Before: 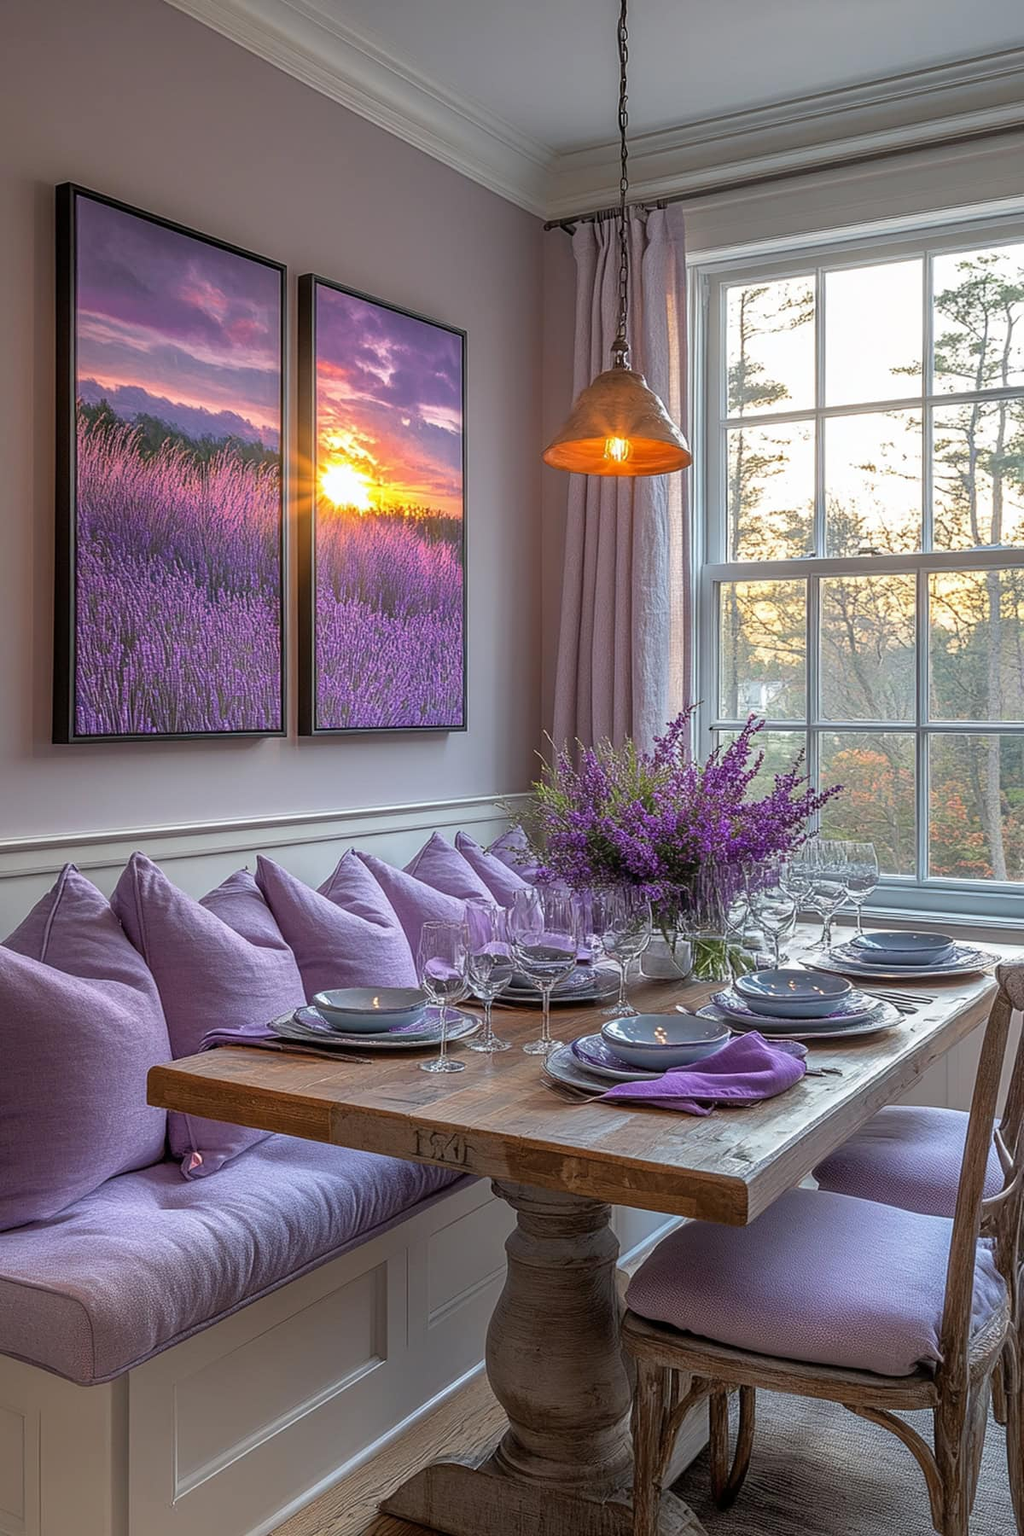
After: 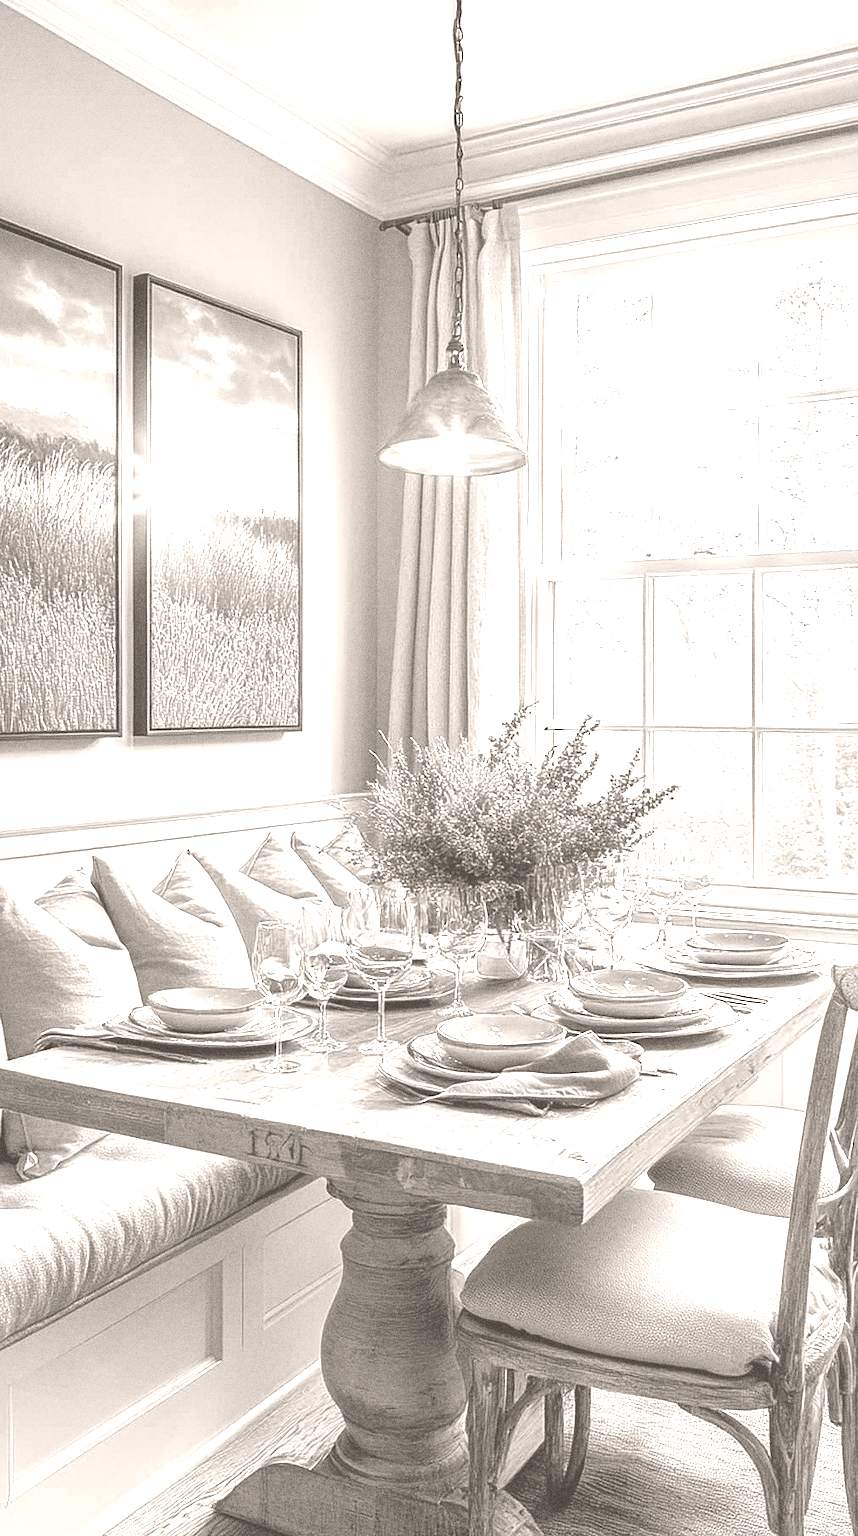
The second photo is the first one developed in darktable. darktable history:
exposure: black level correction 0, exposure 0.7 EV, compensate exposure bias true, compensate highlight preservation false
crop: left 16.145%
color balance rgb: linear chroma grading › global chroma 16.62%, perceptual saturation grading › highlights -8.63%, perceptual saturation grading › mid-tones 18.66%, perceptual saturation grading › shadows 28.49%, perceptual brilliance grading › highlights 14.22%, perceptual brilliance grading › shadows -18.96%, global vibrance 27.71%
grain: coarseness 0.09 ISO, strength 40%
colorize: hue 34.49°, saturation 35.33%, source mix 100%, lightness 55%, version 1
